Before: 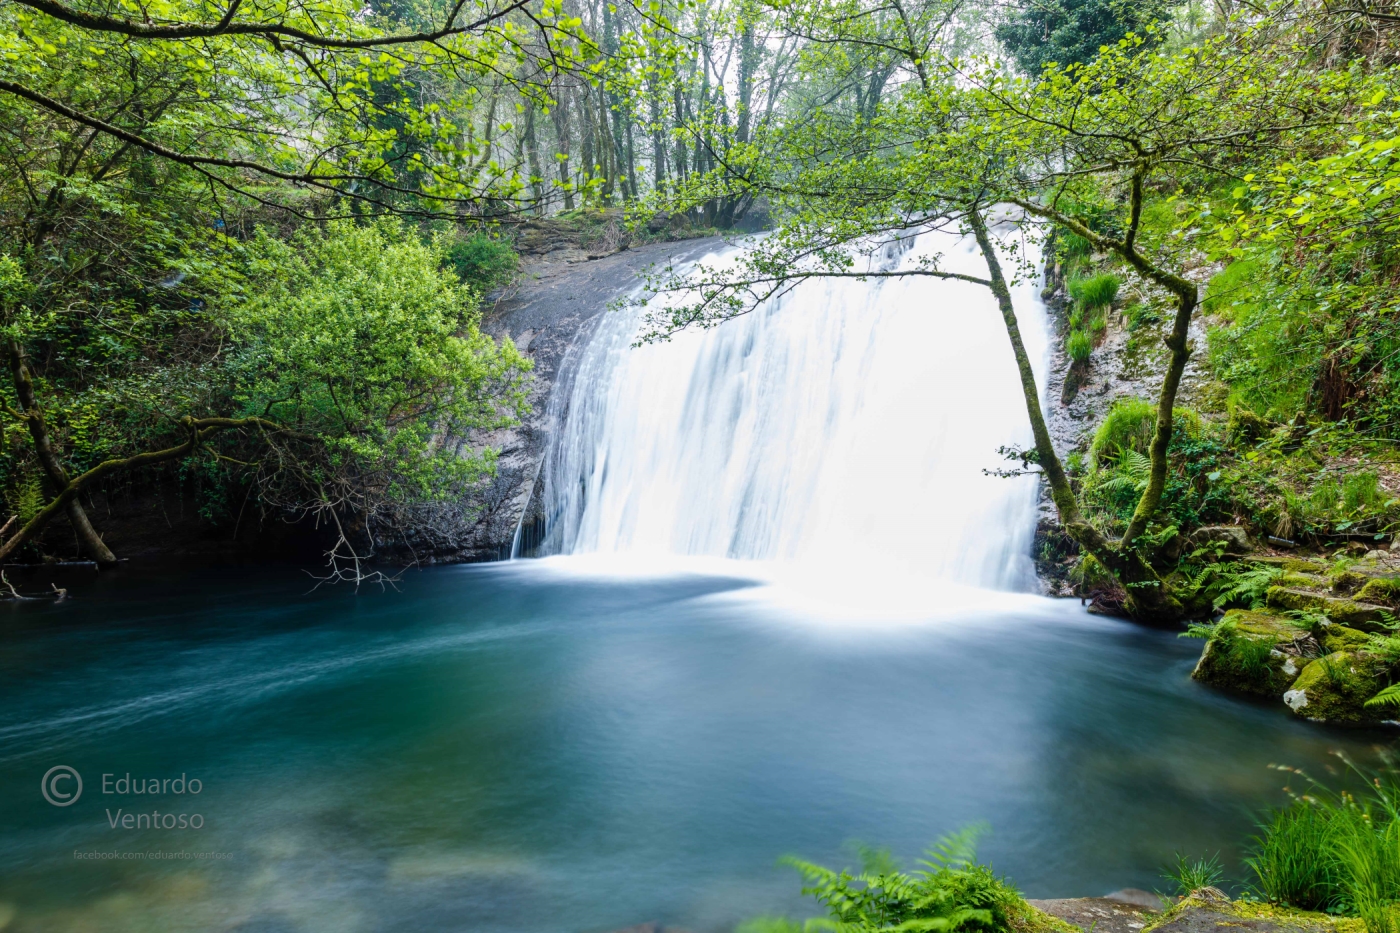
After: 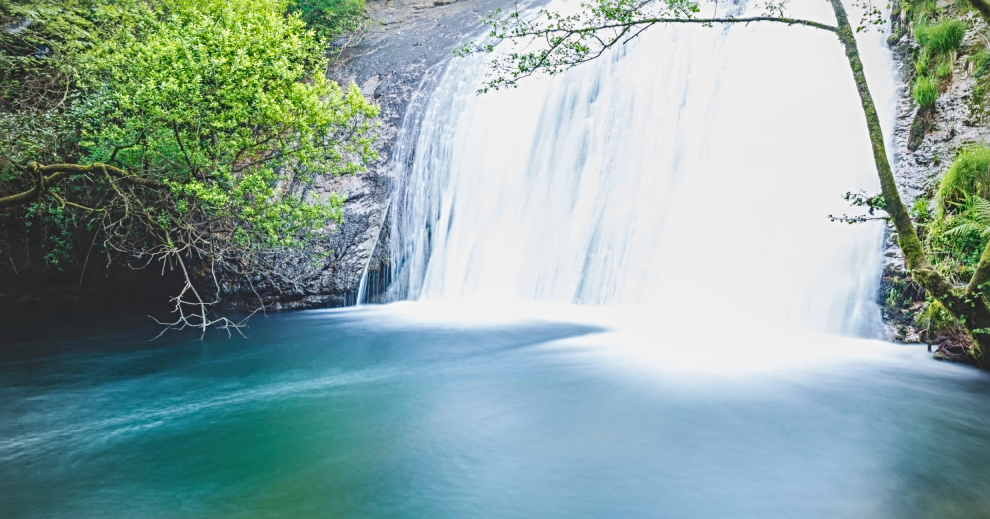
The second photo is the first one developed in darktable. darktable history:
vignetting: fall-off radius 60.92%, brightness -0.44, saturation -0.688
contrast brightness saturation: contrast -0.286
crop: left 11.044%, top 27.285%, right 18.241%, bottom 17.005%
tone curve: curves: ch0 [(0, 0.012) (0.093, 0.11) (0.345, 0.425) (0.457, 0.562) (0.628, 0.738) (0.839, 0.909) (0.998, 0.978)]; ch1 [(0, 0) (0.437, 0.408) (0.472, 0.47) (0.502, 0.497) (0.527, 0.523) (0.568, 0.577) (0.62, 0.66) (0.669, 0.748) (0.859, 0.899) (1, 1)]; ch2 [(0, 0) (0.33, 0.301) (0.421, 0.443) (0.473, 0.498) (0.509, 0.502) (0.535, 0.545) (0.549, 0.576) (0.644, 0.703) (1, 1)], preserve colors none
exposure: exposure 0.25 EV, compensate highlight preservation false
sharpen: radius 3.955
local contrast: on, module defaults
